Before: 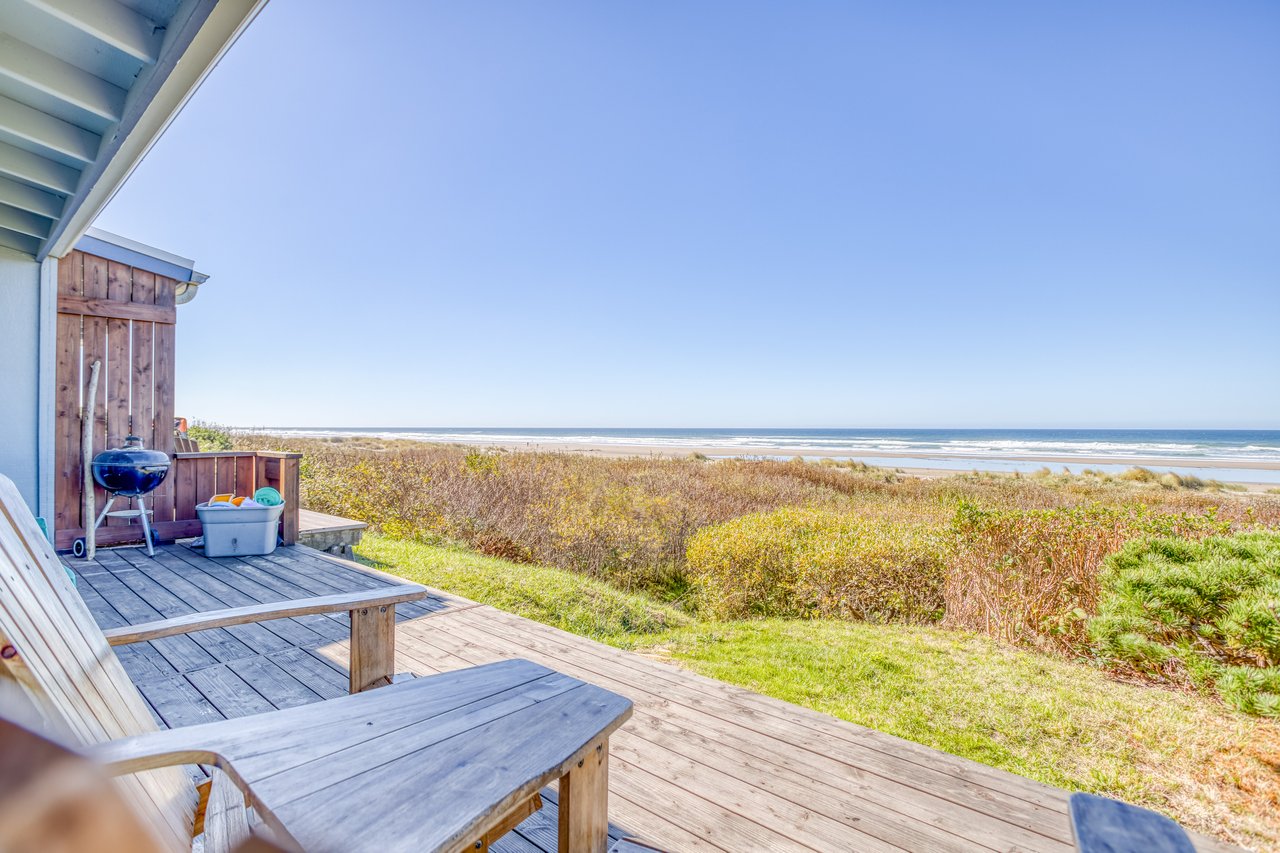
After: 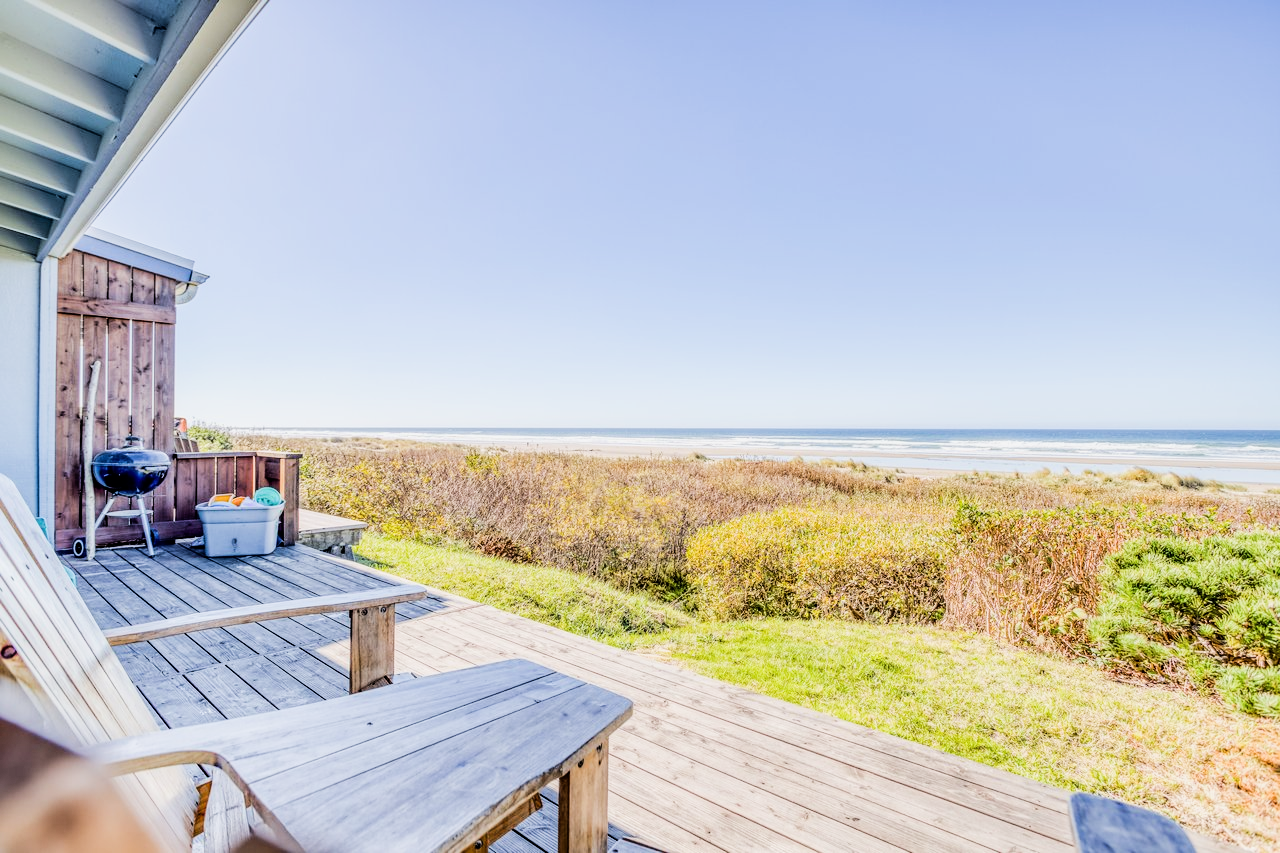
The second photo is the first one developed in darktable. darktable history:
filmic rgb: black relative exposure -5 EV, hardness 2.88, contrast 1.2, highlights saturation mix -30%
tone equalizer: -8 EV -0.75 EV, -7 EV -0.7 EV, -6 EV -0.6 EV, -5 EV -0.4 EV, -3 EV 0.4 EV, -2 EV 0.6 EV, -1 EV 0.7 EV, +0 EV 0.75 EV, edges refinement/feathering 500, mask exposure compensation -1.57 EV, preserve details no
